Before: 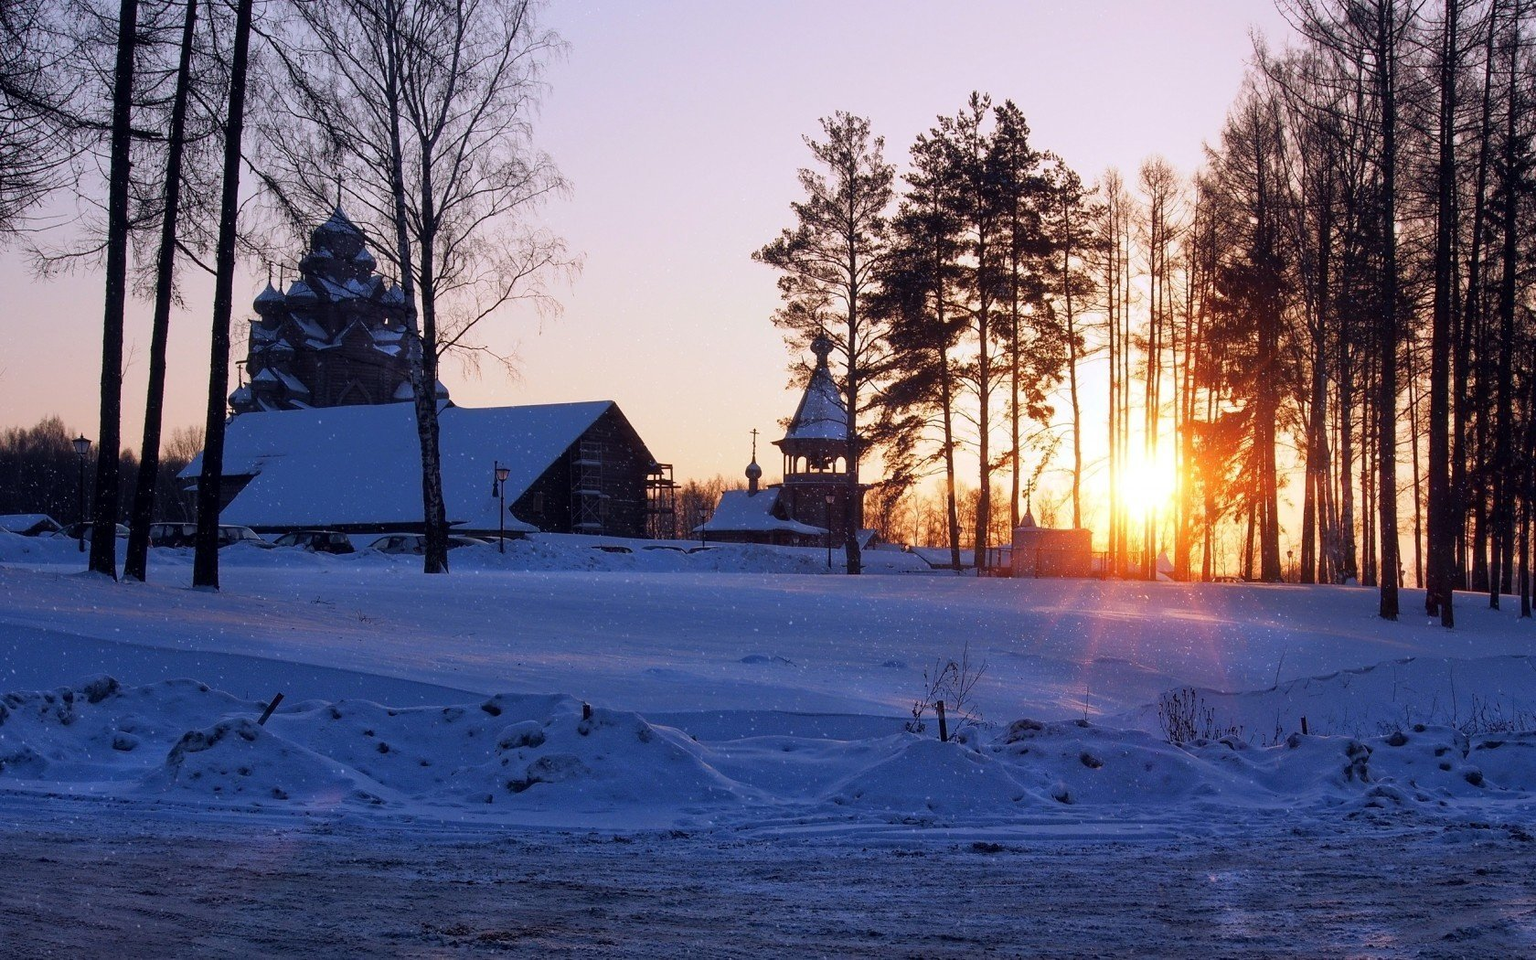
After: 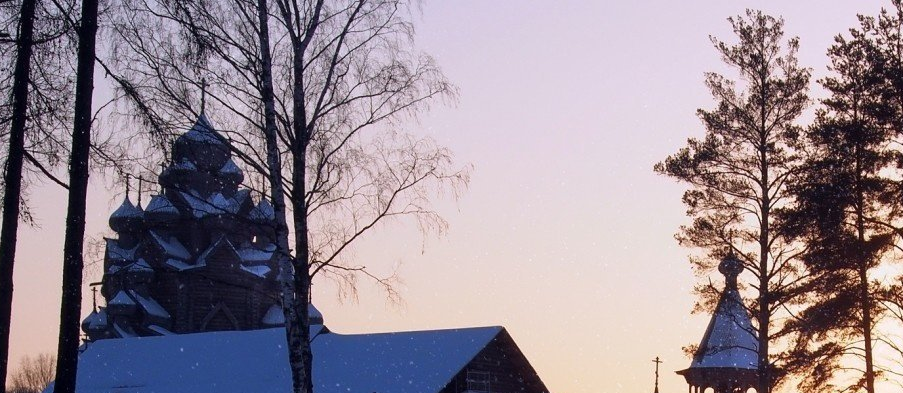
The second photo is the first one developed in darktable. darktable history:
crop: left 10.054%, top 10.713%, right 36.182%, bottom 51.825%
